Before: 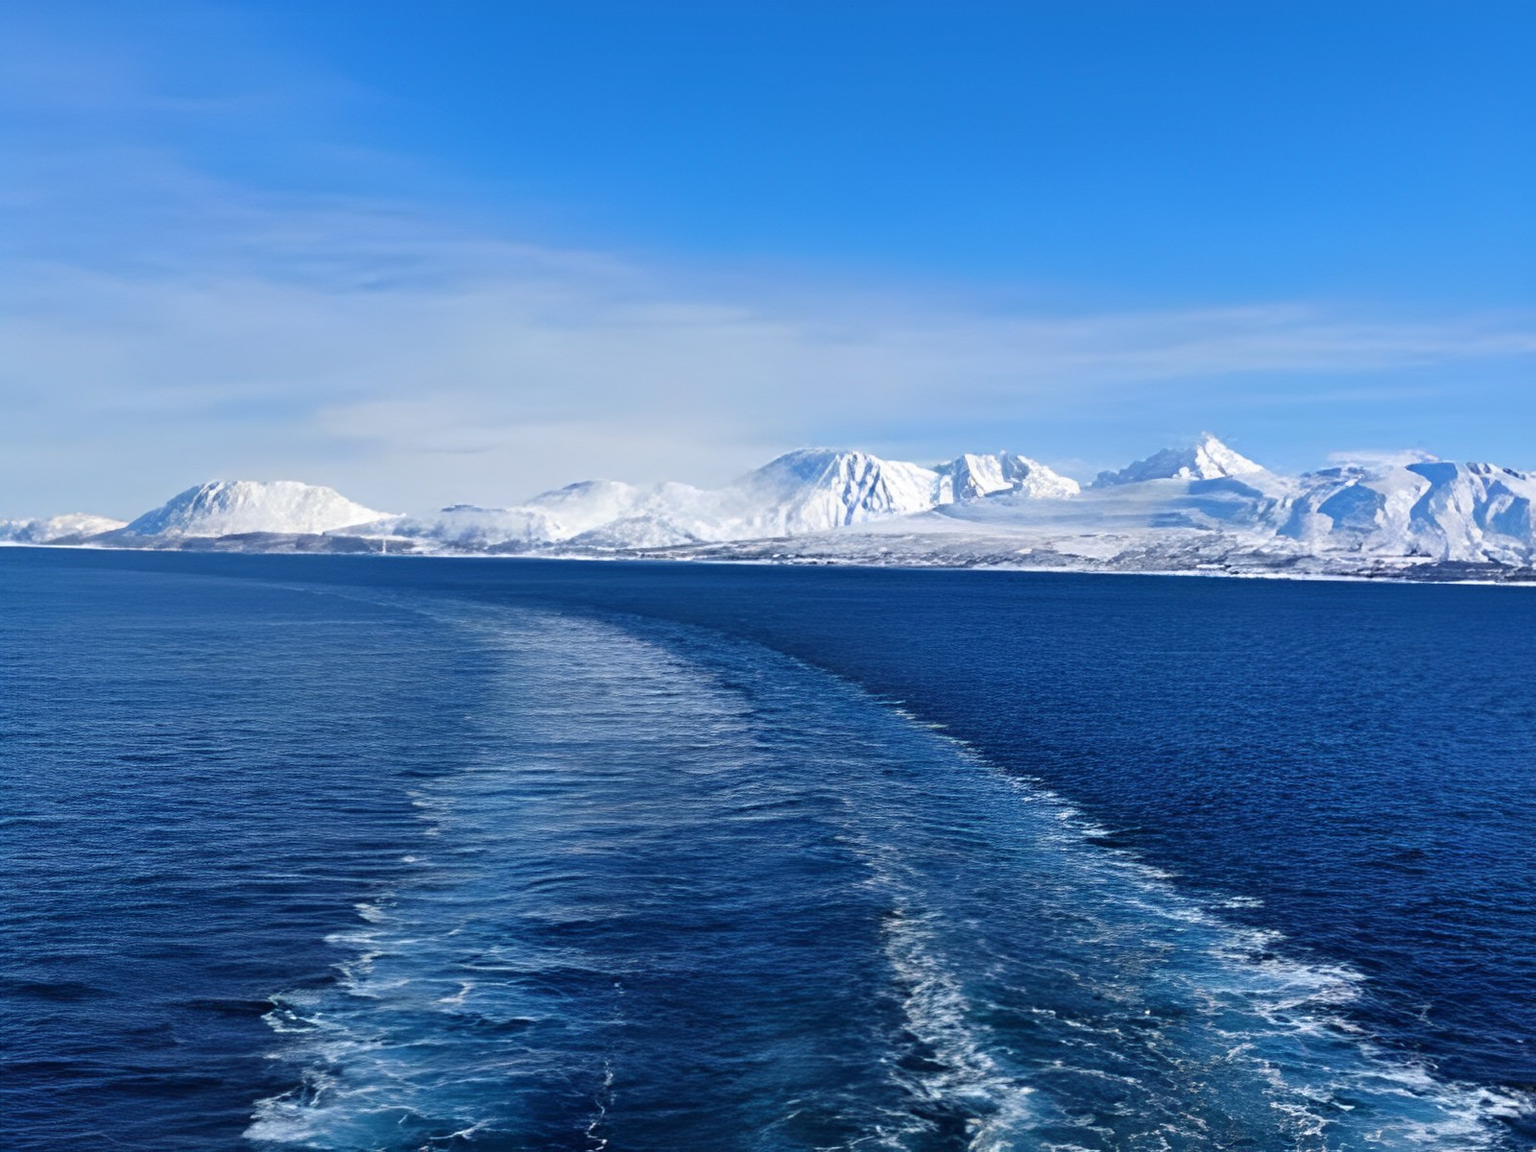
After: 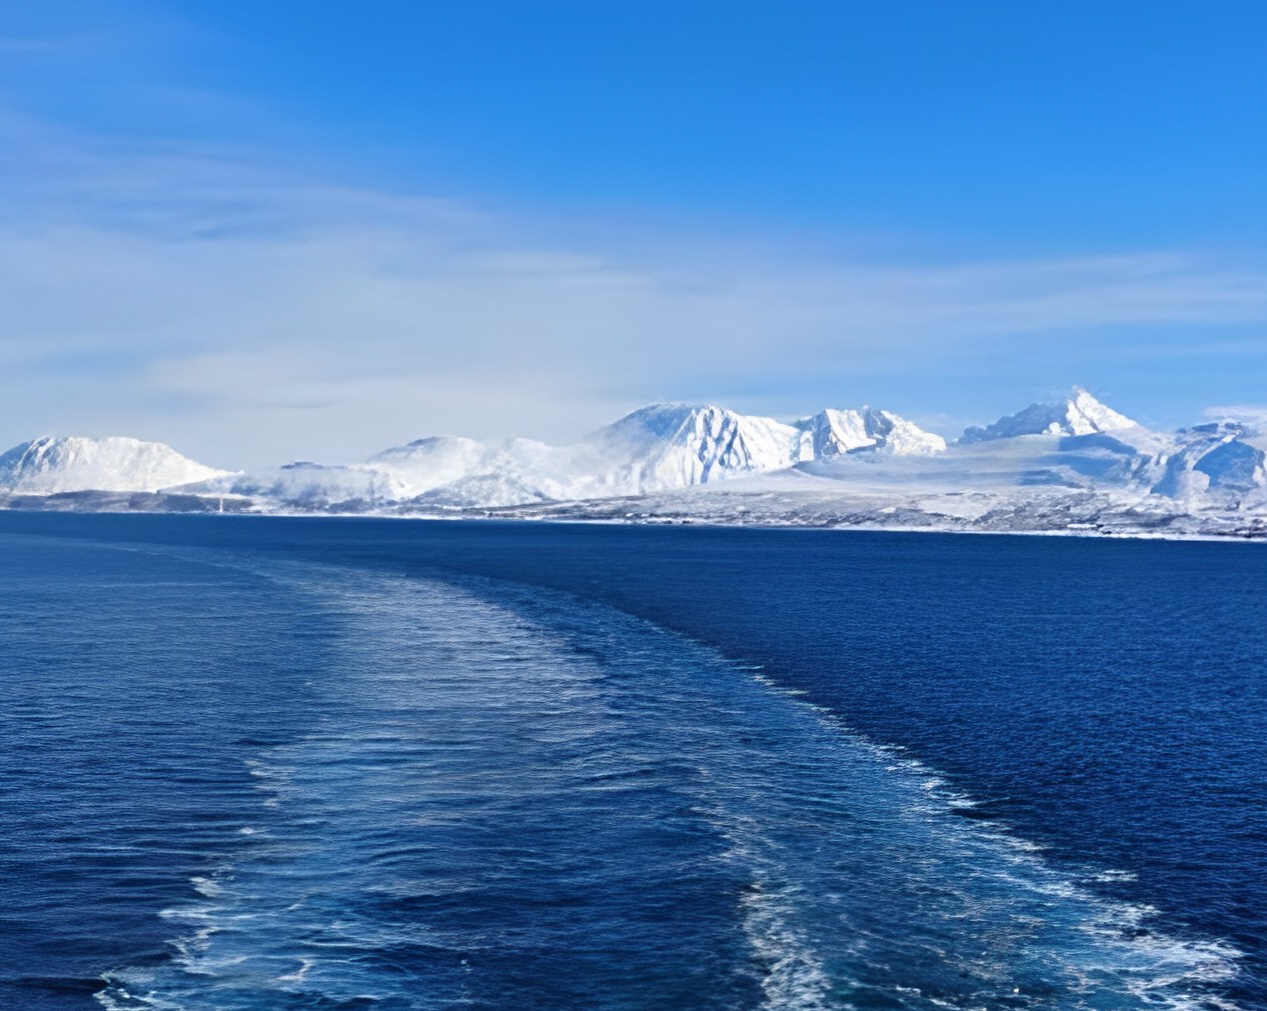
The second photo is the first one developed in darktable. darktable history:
crop: left 11.225%, top 5.381%, right 9.565%, bottom 10.314%
white balance: emerald 1
